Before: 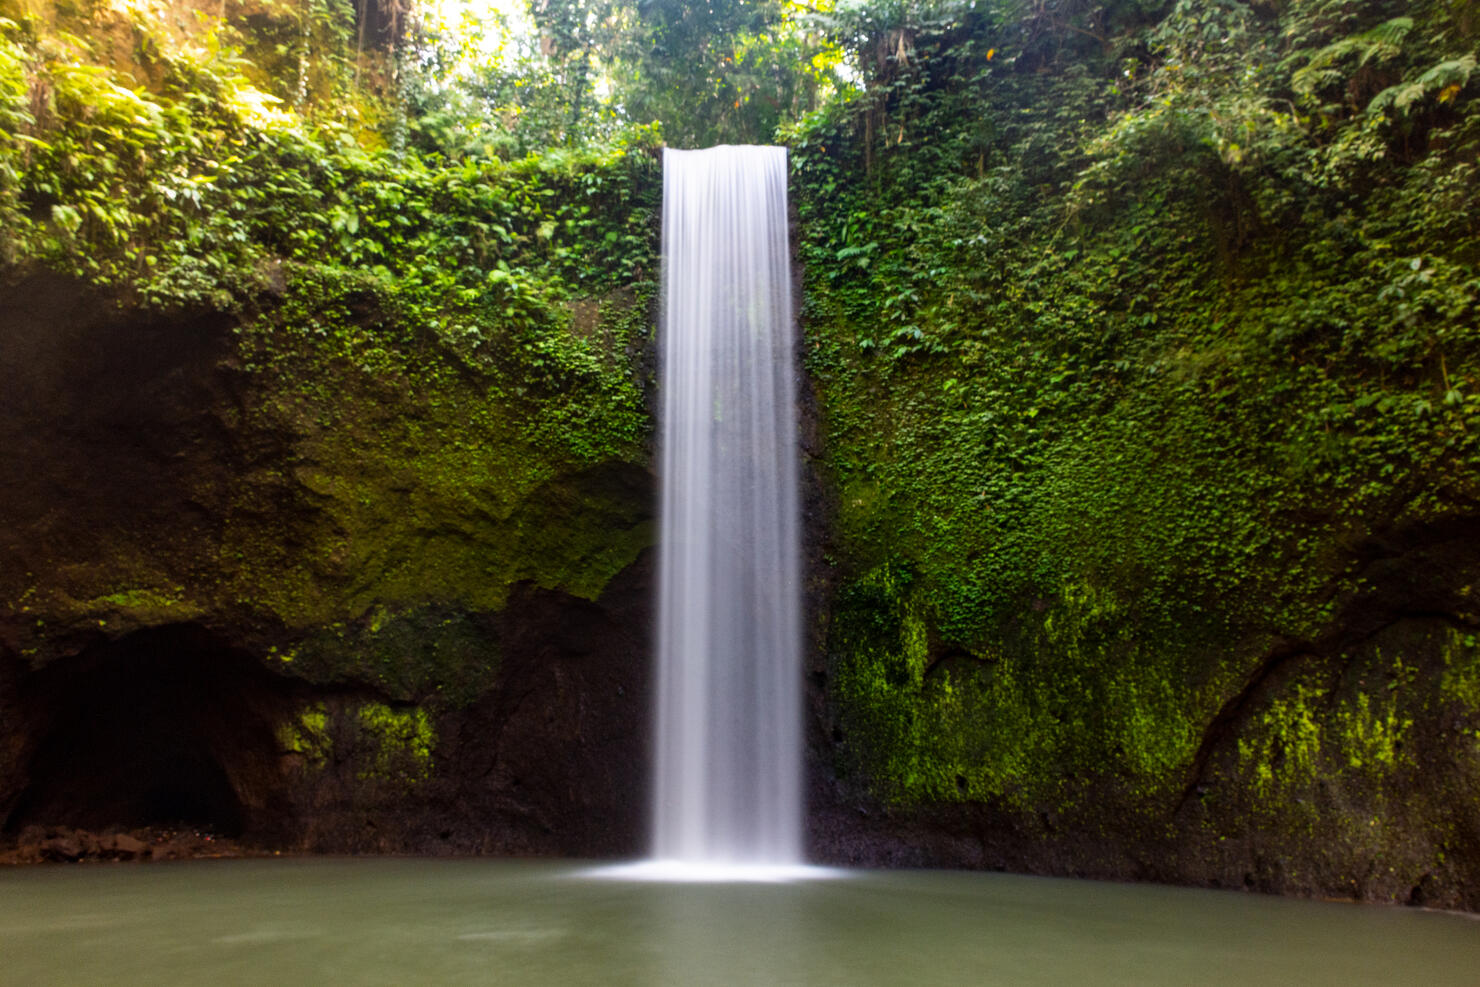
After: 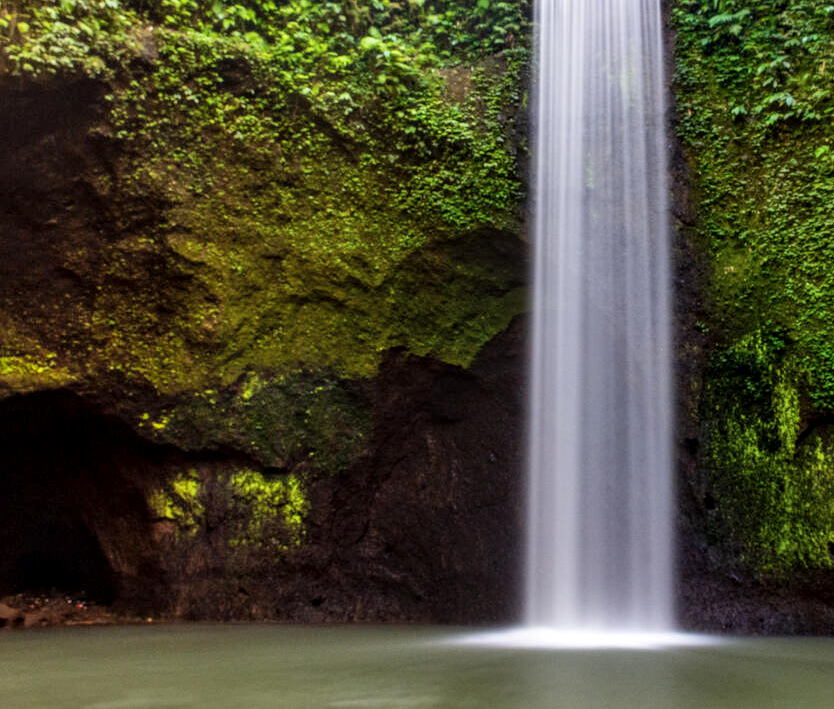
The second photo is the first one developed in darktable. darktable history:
exposure: exposure -0.055 EV, compensate exposure bias true, compensate highlight preservation false
crop: left 8.681%, top 23.608%, right 34.962%, bottom 4.48%
shadows and highlights: low approximation 0.01, soften with gaussian
local contrast: on, module defaults
